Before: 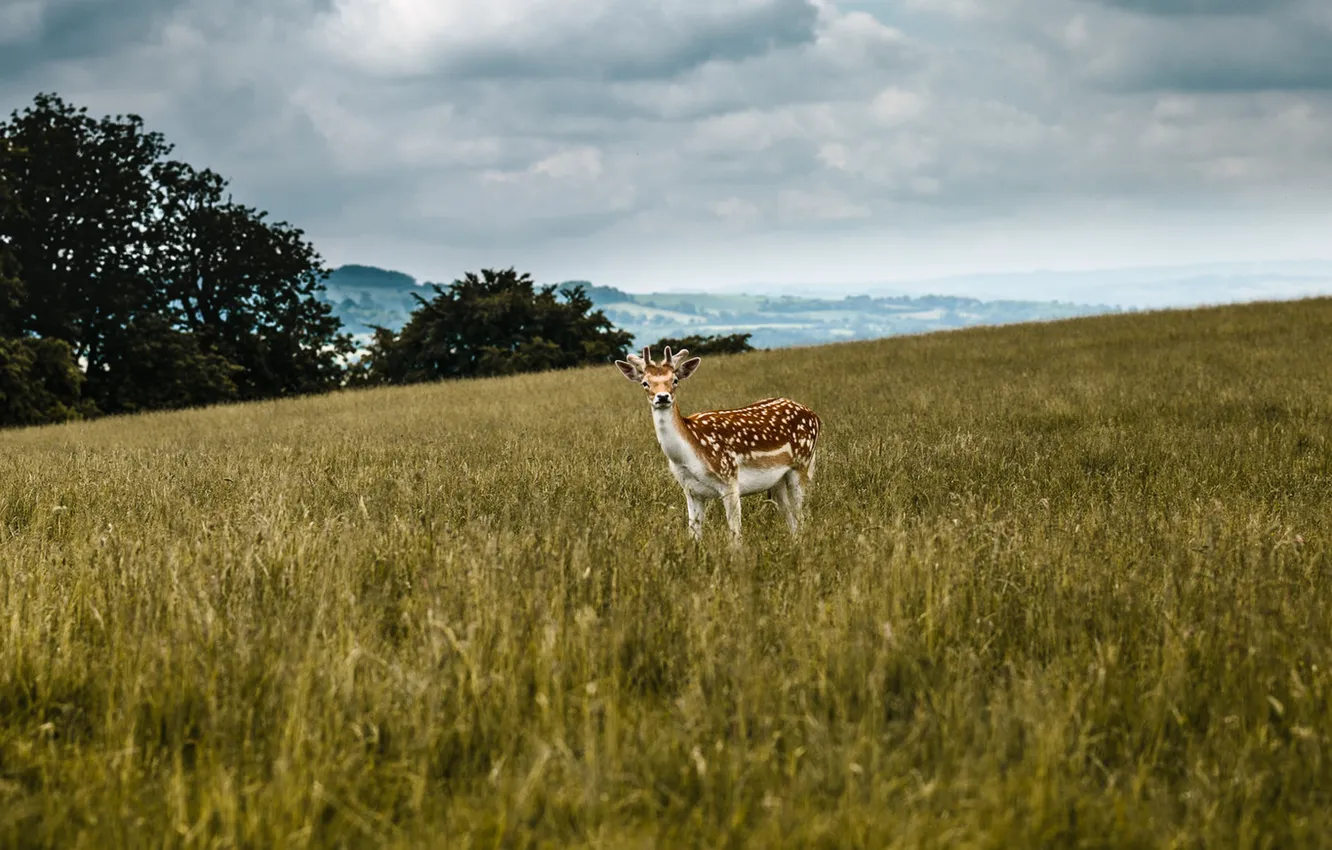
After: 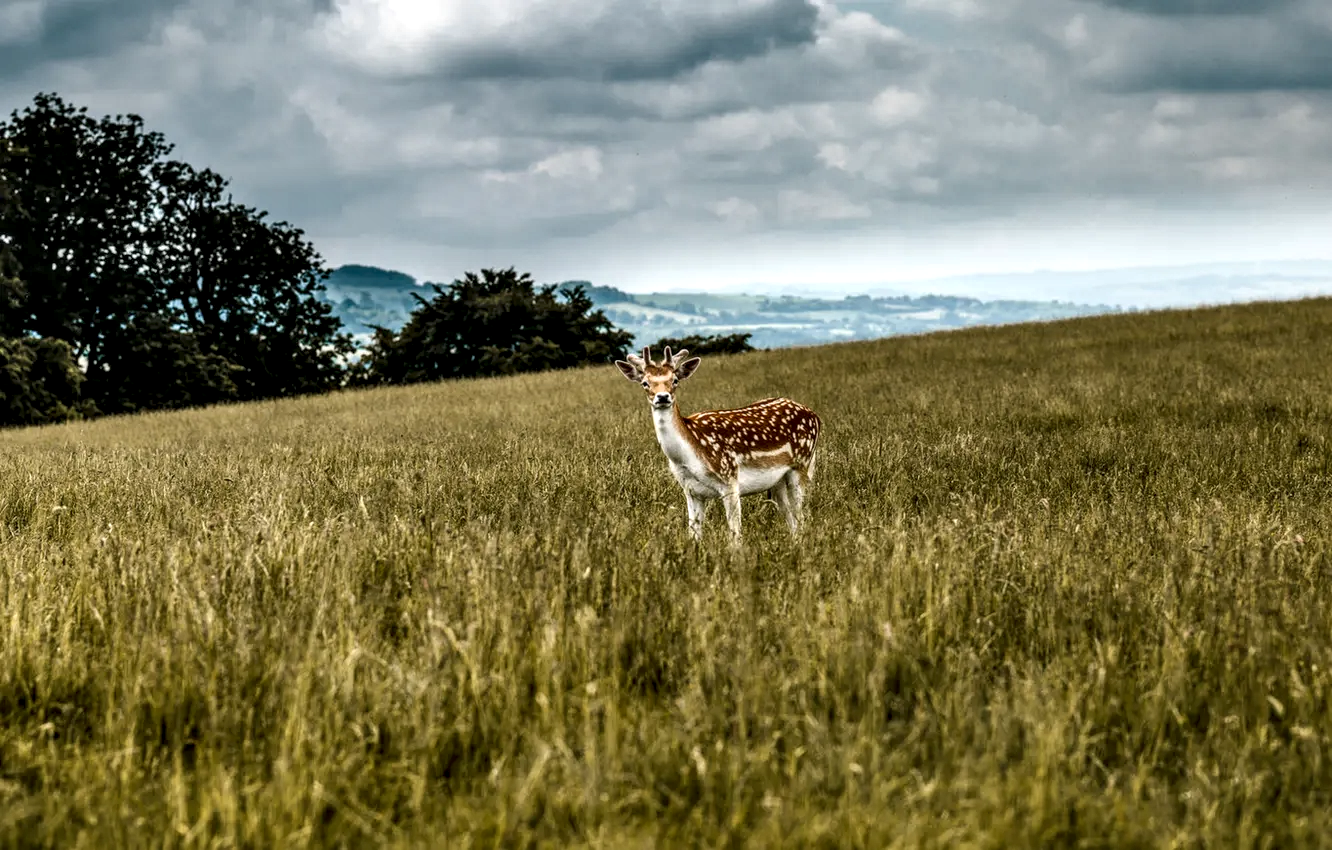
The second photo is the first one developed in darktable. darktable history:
shadows and highlights: shadows 48.31, highlights -42.82, soften with gaussian
local contrast: highlights 60%, shadows 63%, detail 160%
